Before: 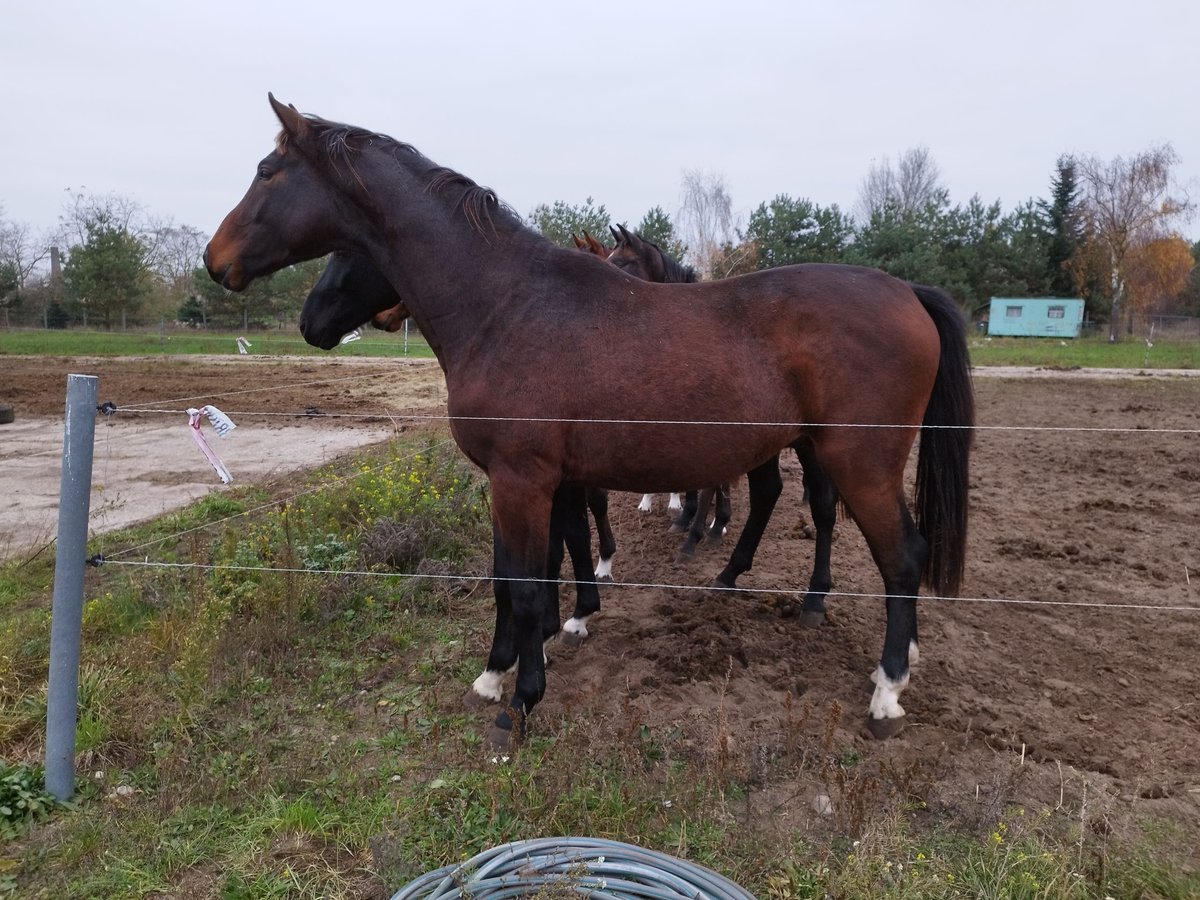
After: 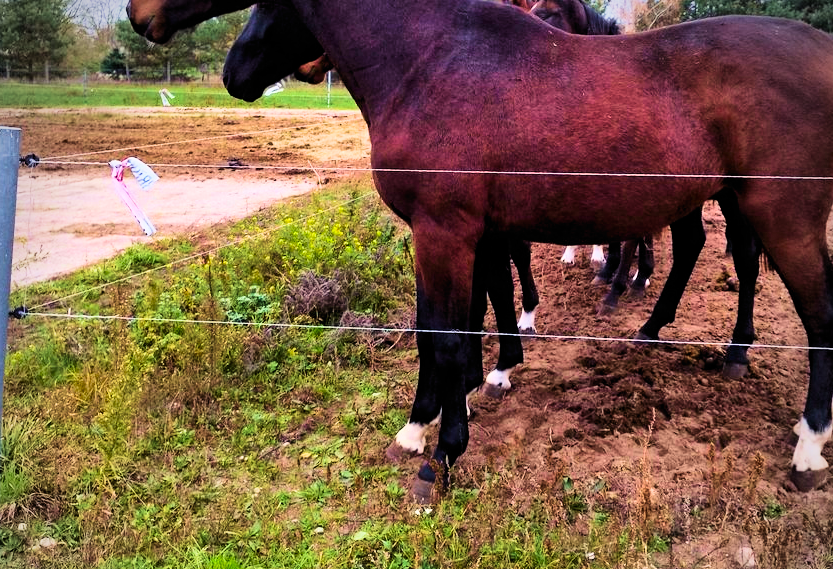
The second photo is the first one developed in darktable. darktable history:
crop: left 6.5%, top 27.643%, right 24.006%, bottom 9.036%
exposure: black level correction 0, exposure 1.102 EV, compensate exposure bias true, compensate highlight preservation false
contrast brightness saturation: contrast 0.172, saturation 0.307
color balance rgb: shadows lift › chroma 3.196%, shadows lift › hue 279.62°, perceptual saturation grading › global saturation 19.733%
filmic rgb: black relative exposure -5.1 EV, white relative exposure 3.96 EV, threshold 5.95 EV, hardness 2.89, contrast 1.296, highlights saturation mix -10.6%, color science v6 (2022), iterations of high-quality reconstruction 0, enable highlight reconstruction true
velvia: strength 67.72%, mid-tones bias 0.978
contrast equalizer: y [[0.5 ×6], [0.5 ×6], [0.5, 0.5, 0.501, 0.545, 0.707, 0.863], [0 ×6], [0 ×6]]
vignetting: center (-0.028, 0.232)
